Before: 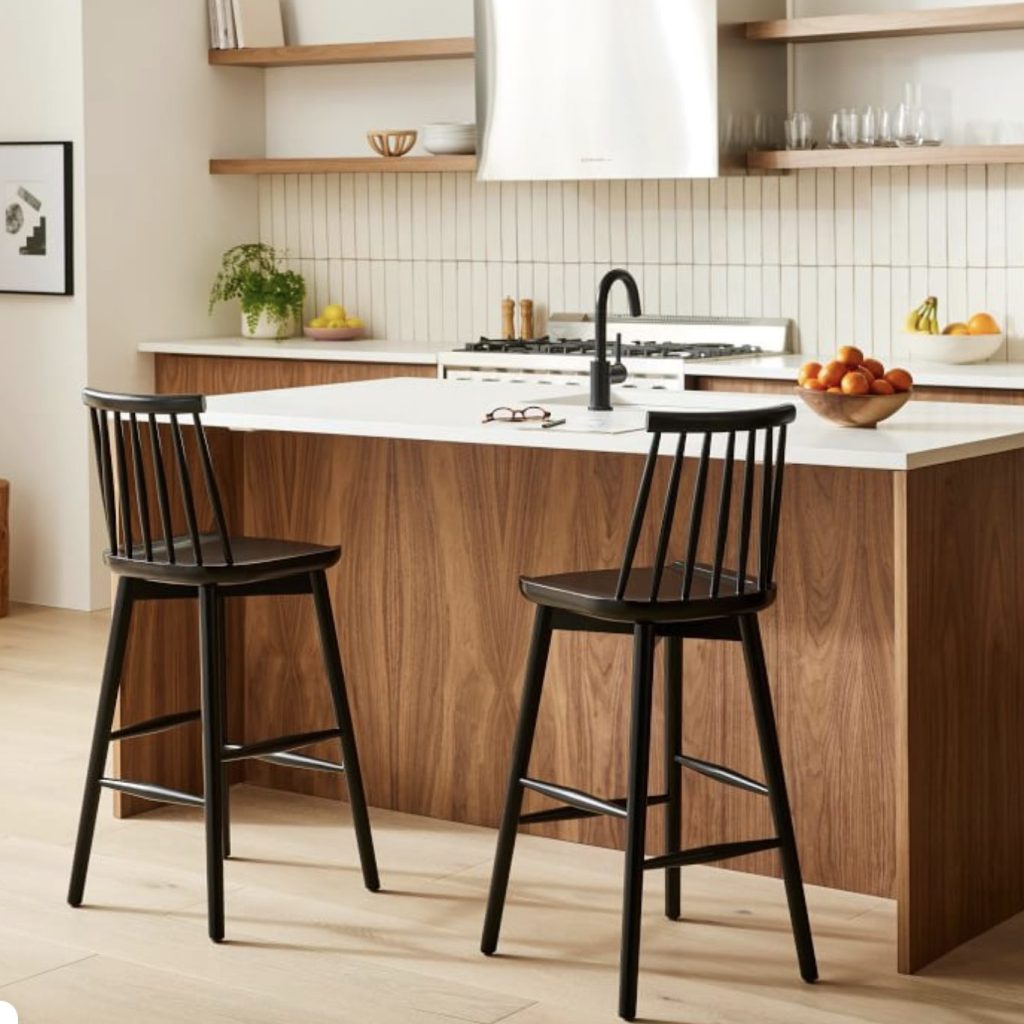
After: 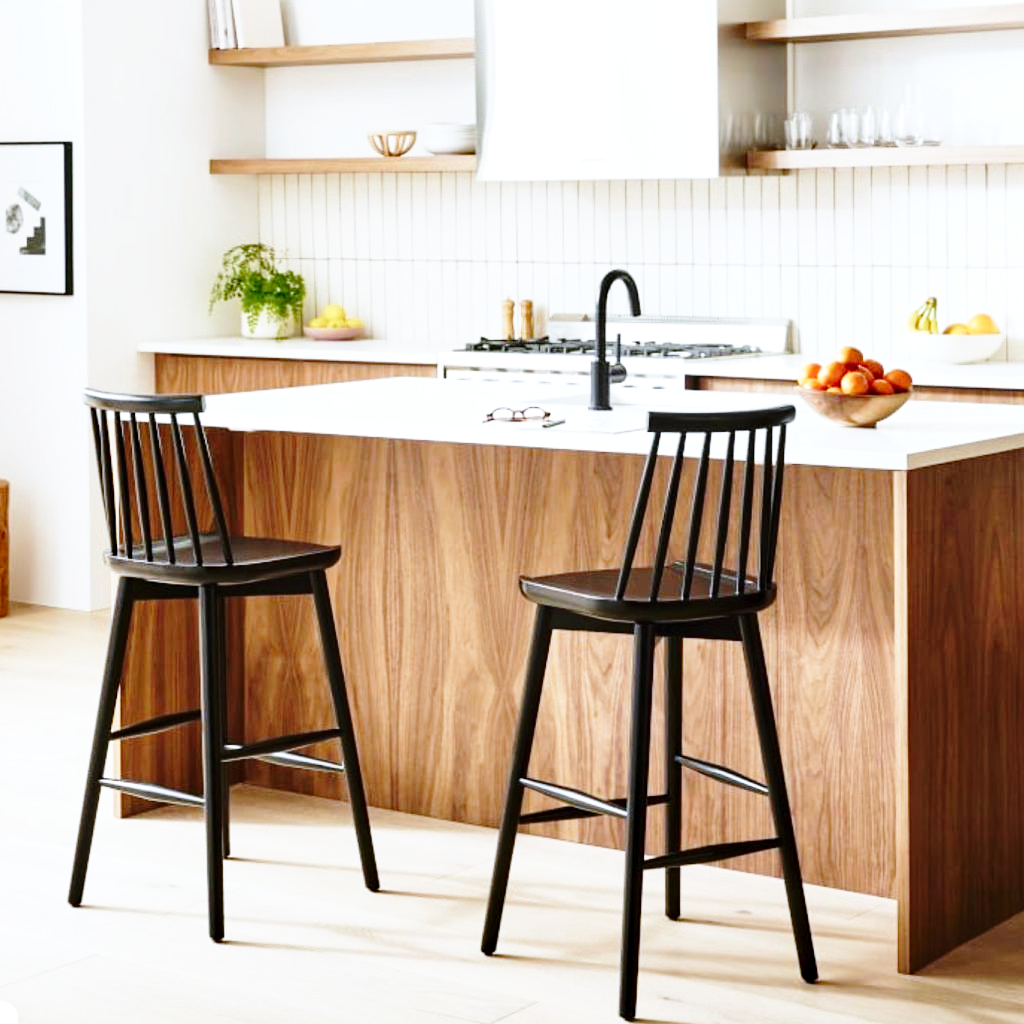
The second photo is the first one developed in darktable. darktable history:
base curve: curves: ch0 [(0, 0) (0.028, 0.03) (0.105, 0.232) (0.387, 0.748) (0.754, 0.968) (1, 1)], fusion 1, exposure shift 0.576, preserve colors none
white balance: red 0.931, blue 1.11
